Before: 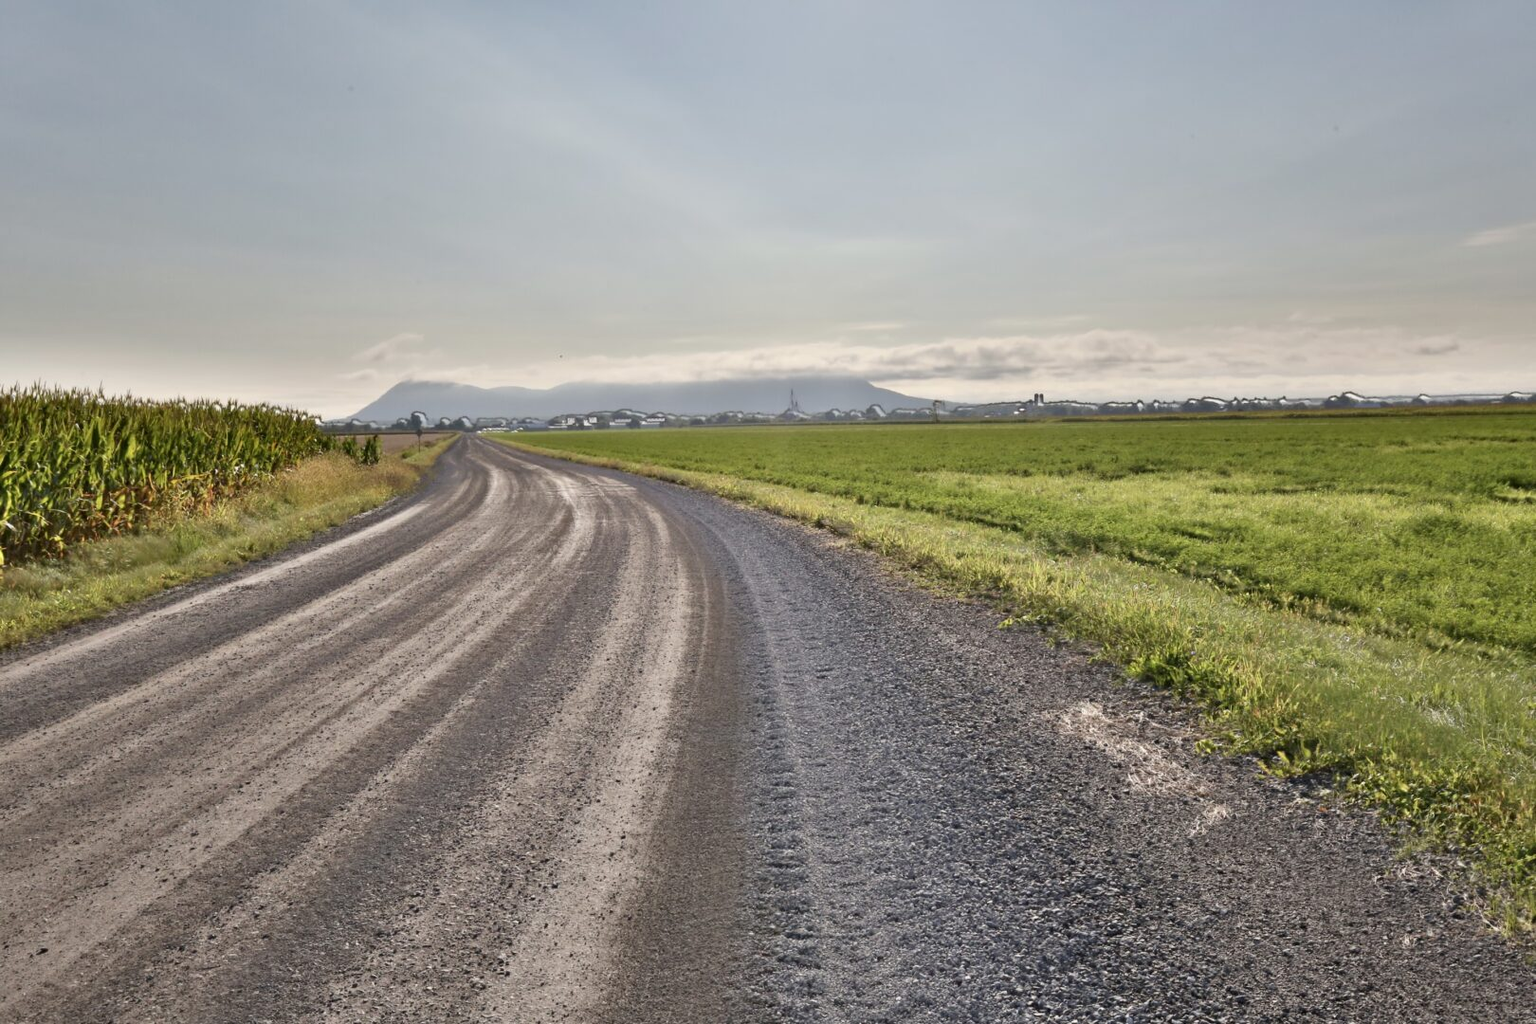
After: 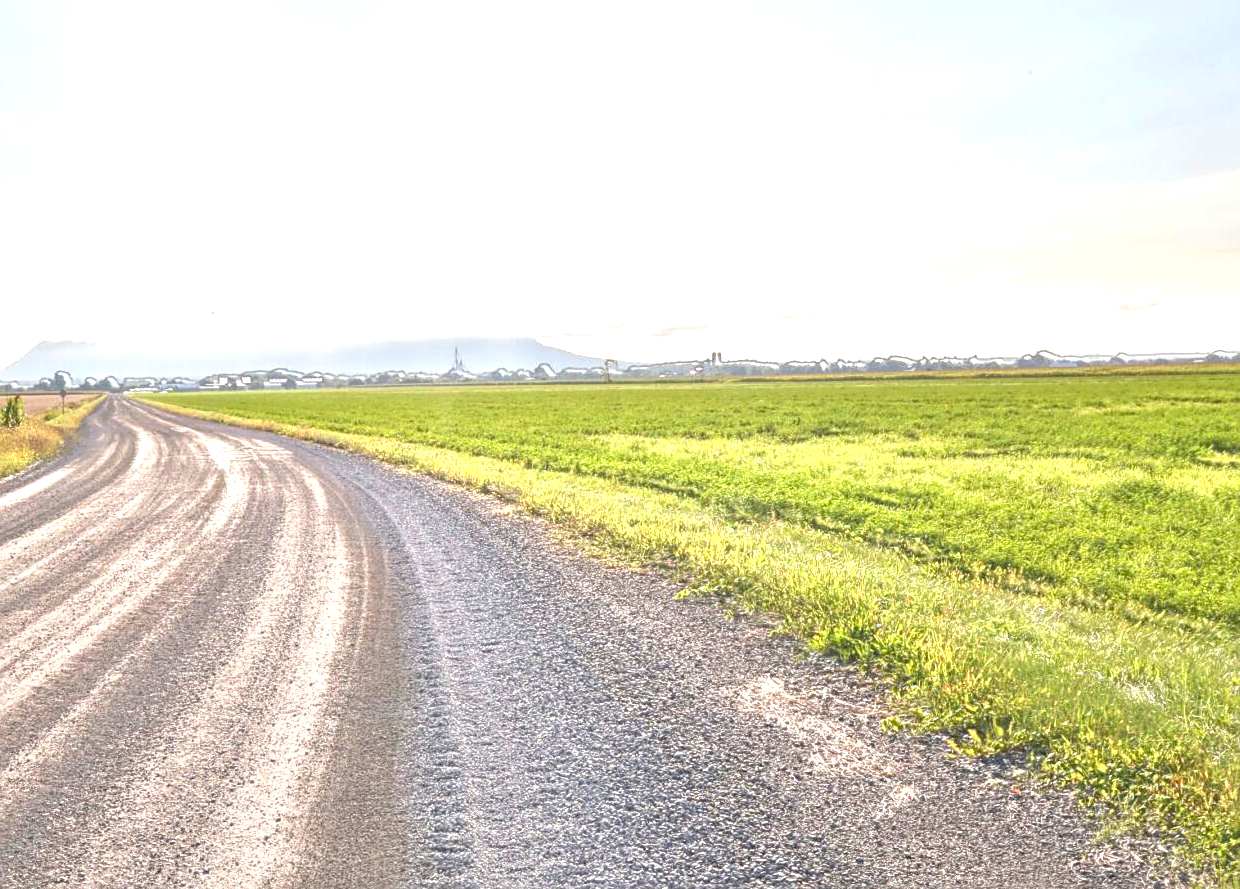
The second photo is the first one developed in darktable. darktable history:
sharpen: on, module defaults
local contrast: highlights 73%, shadows 15%, midtone range 0.194
crop: left 23.442%, top 5.861%, bottom 11.74%
exposure: black level correction 0, exposure 1.291 EV, compensate exposure bias true, compensate highlight preservation false
